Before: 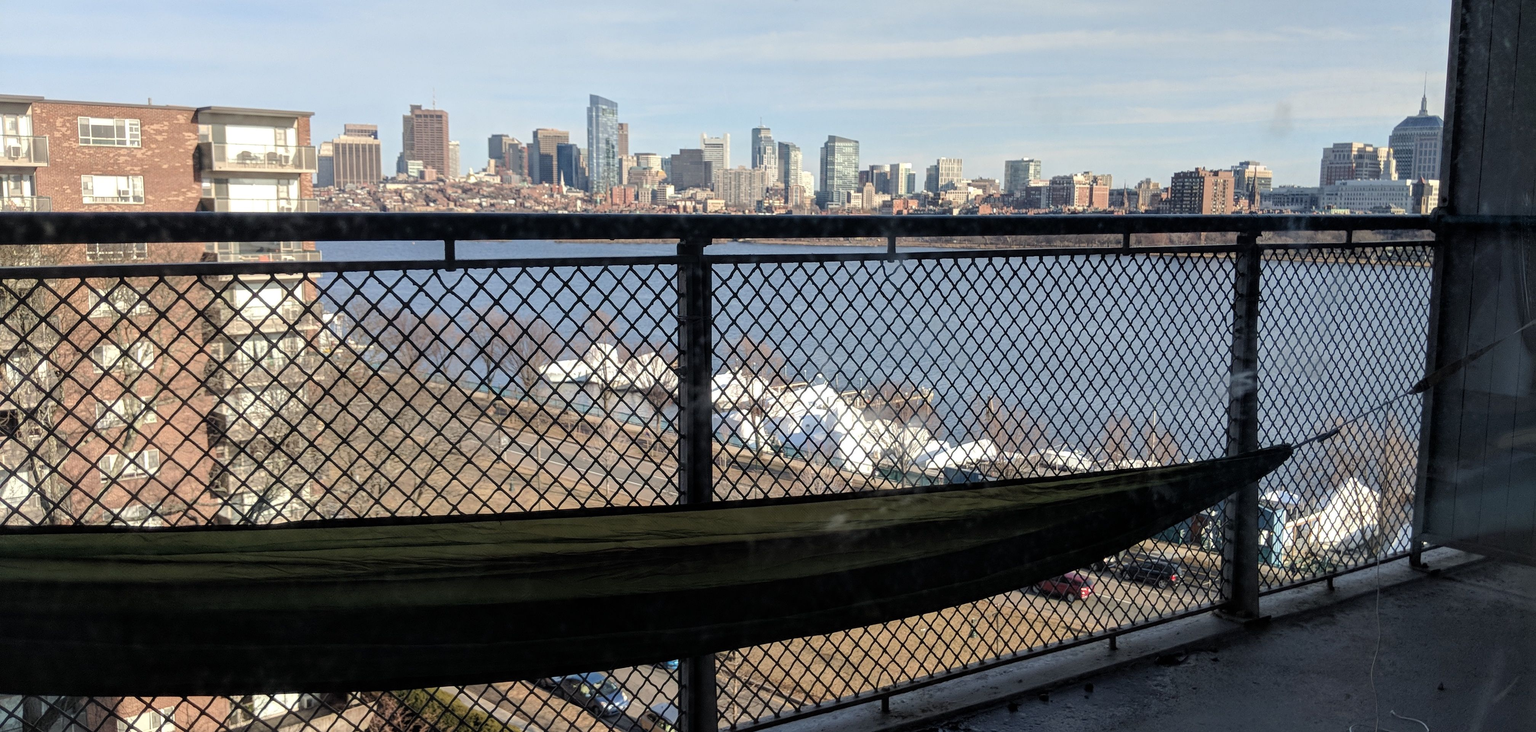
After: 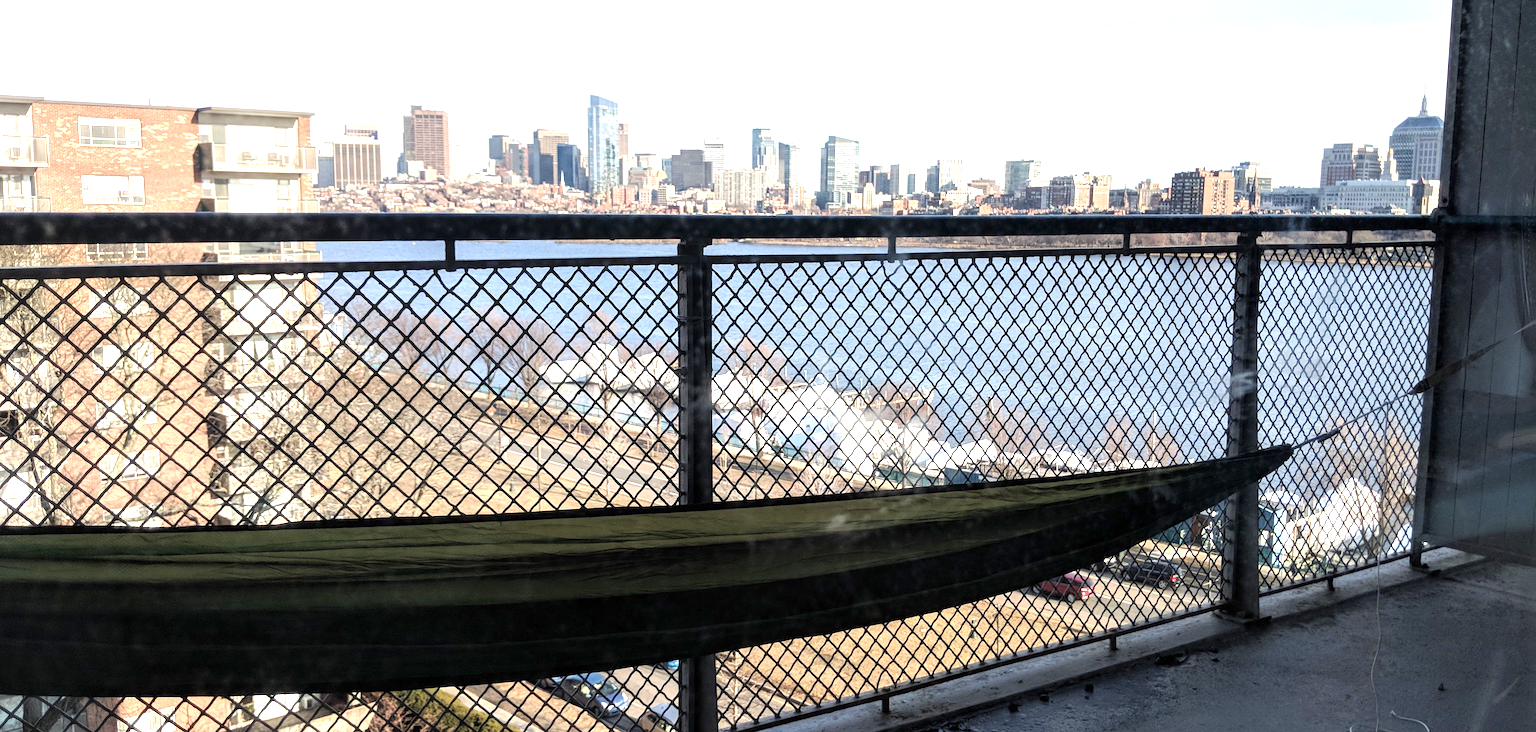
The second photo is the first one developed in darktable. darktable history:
tone equalizer: edges refinement/feathering 500, mask exposure compensation -1.57 EV, preserve details no
exposure: exposure 1.14 EV, compensate exposure bias true, compensate highlight preservation false
